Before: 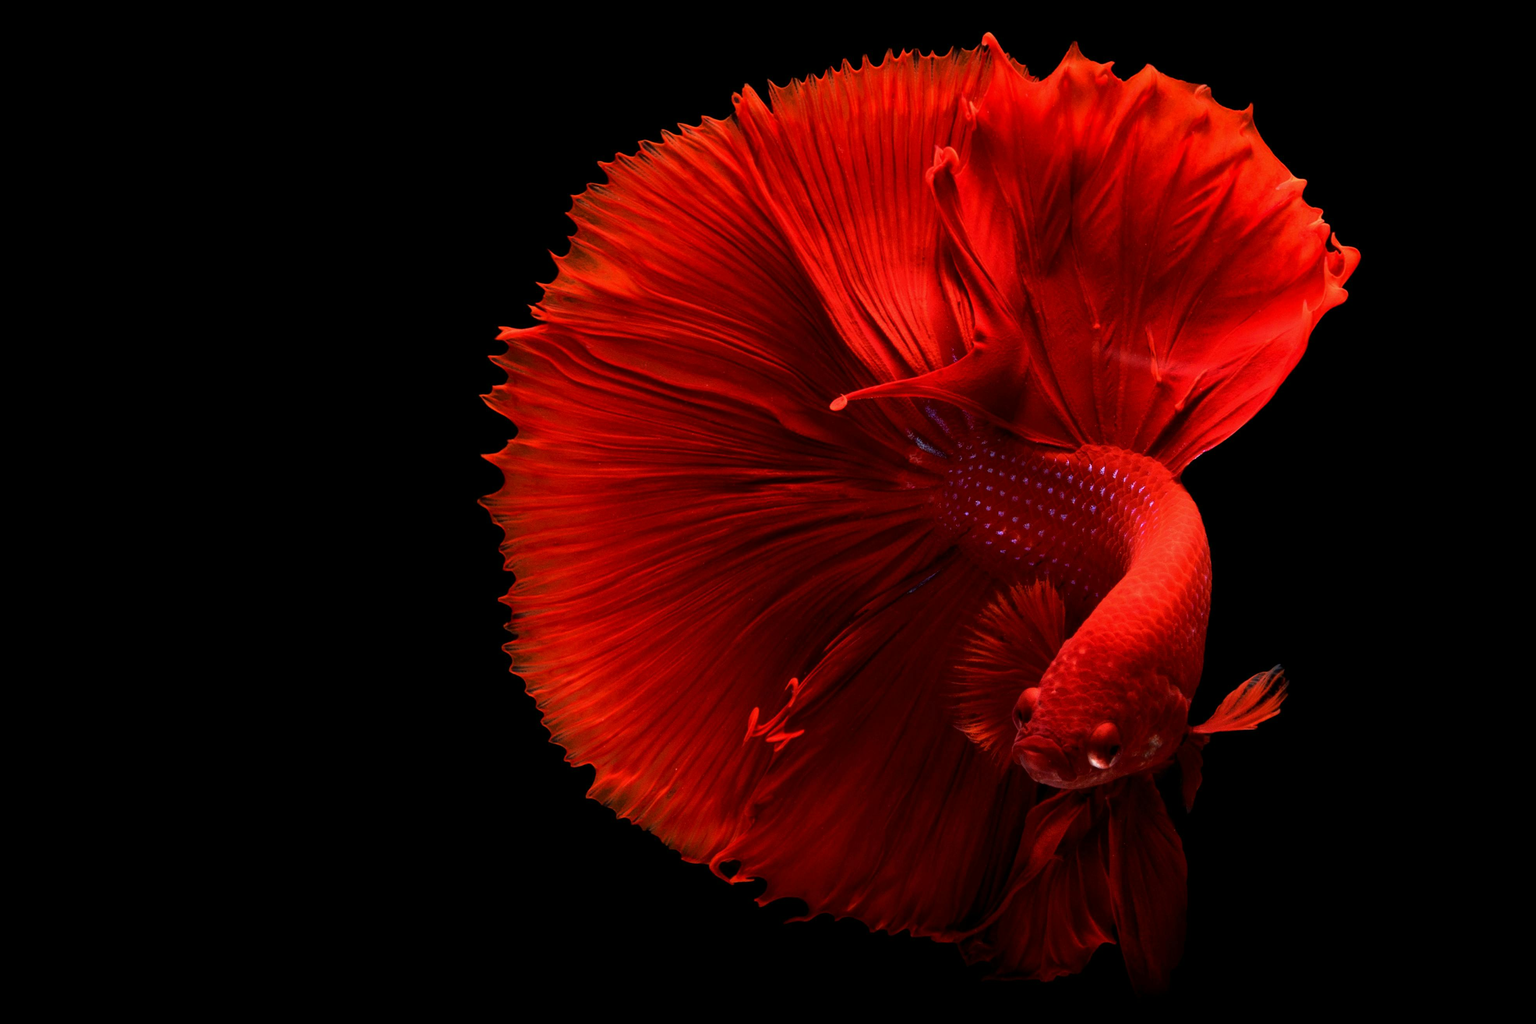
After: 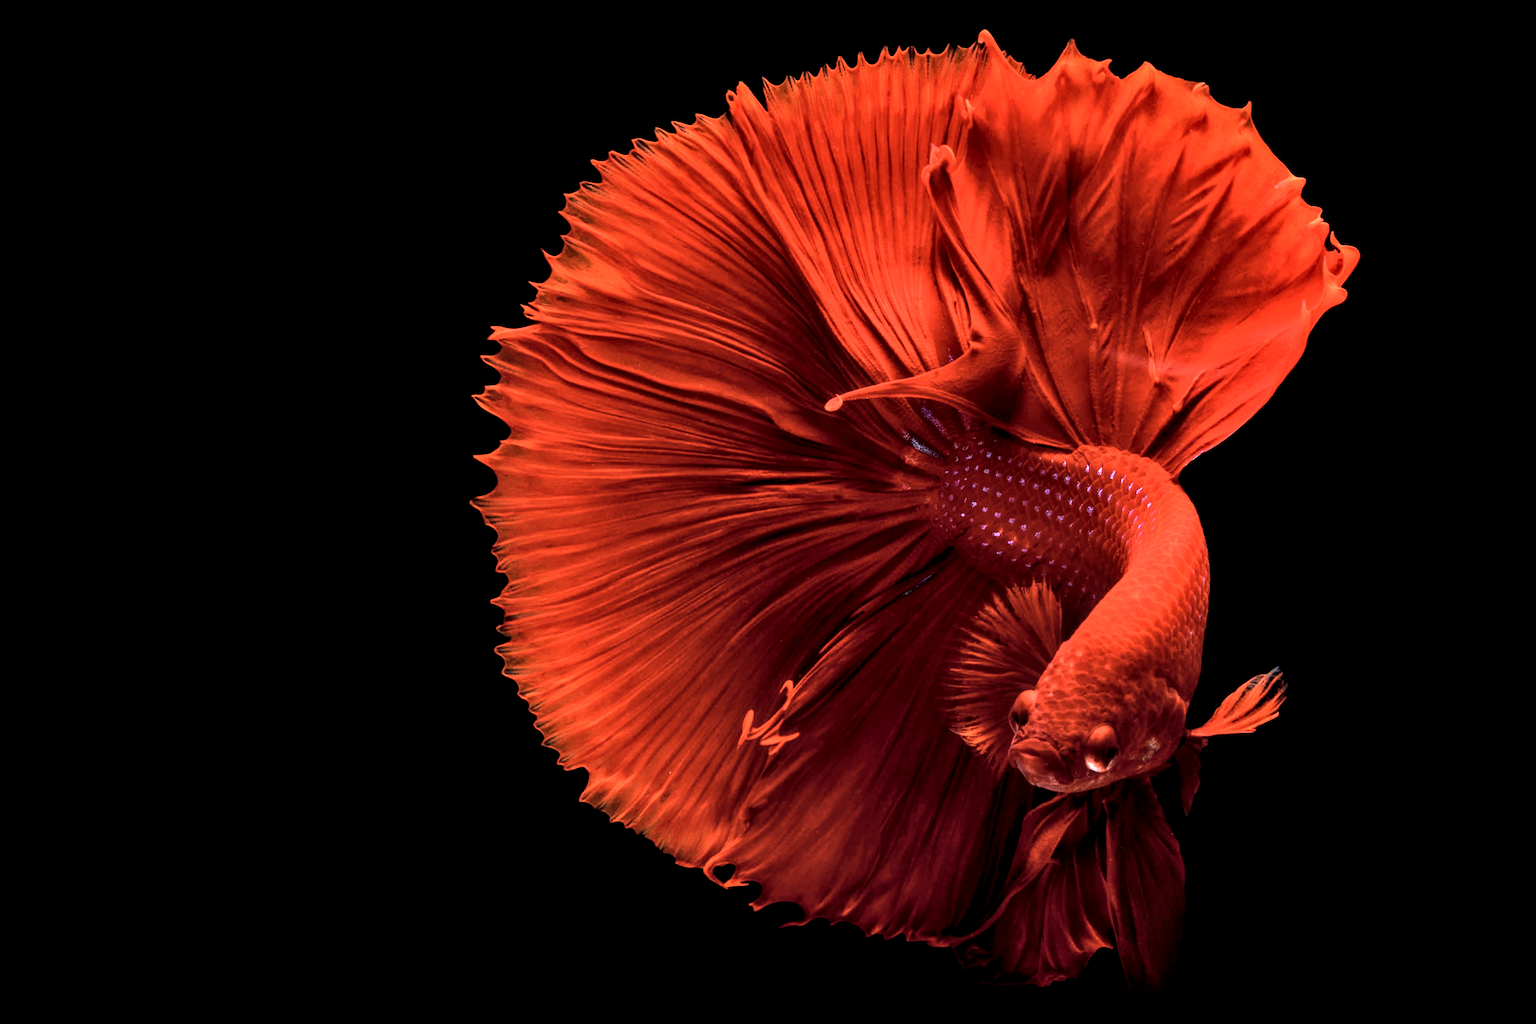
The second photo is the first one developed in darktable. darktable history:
local contrast: highlights 60%, shadows 59%, detail 160%
crop and rotate: left 0.765%, top 0.342%, bottom 0.409%
shadows and highlights: shadows 37.8, highlights -28.2, soften with gaussian
